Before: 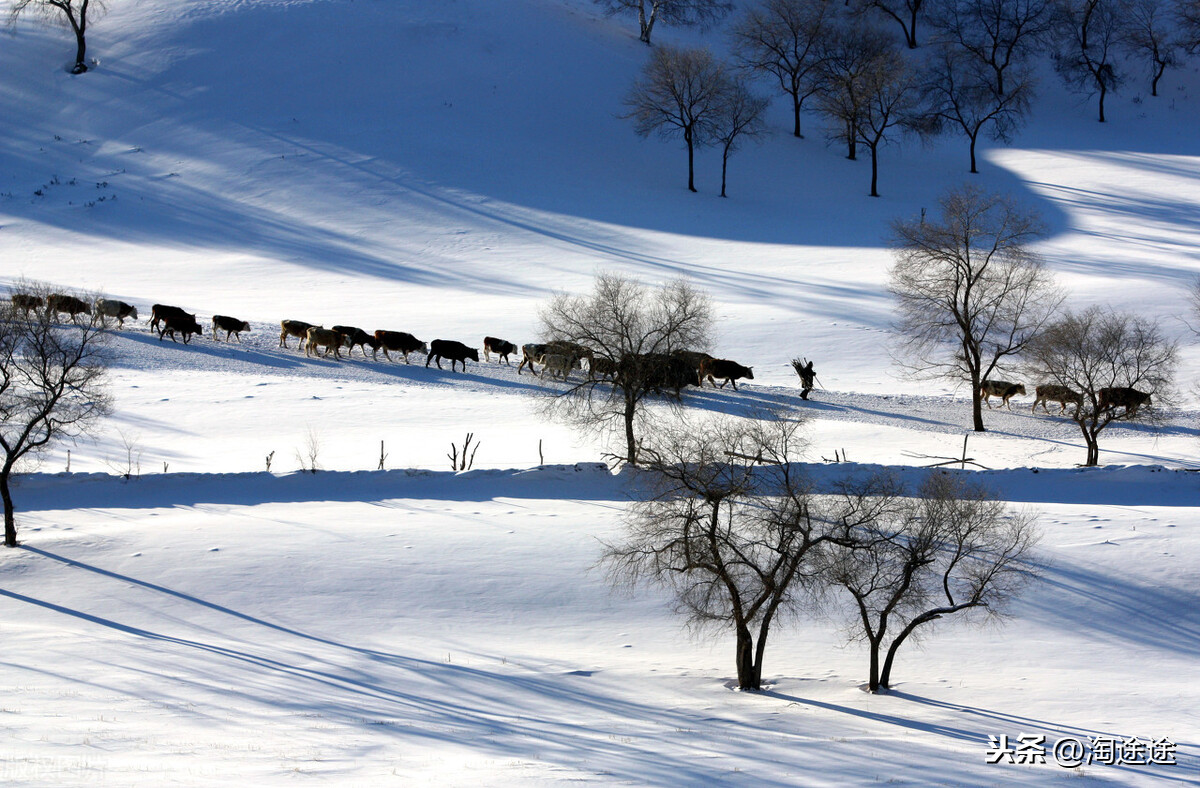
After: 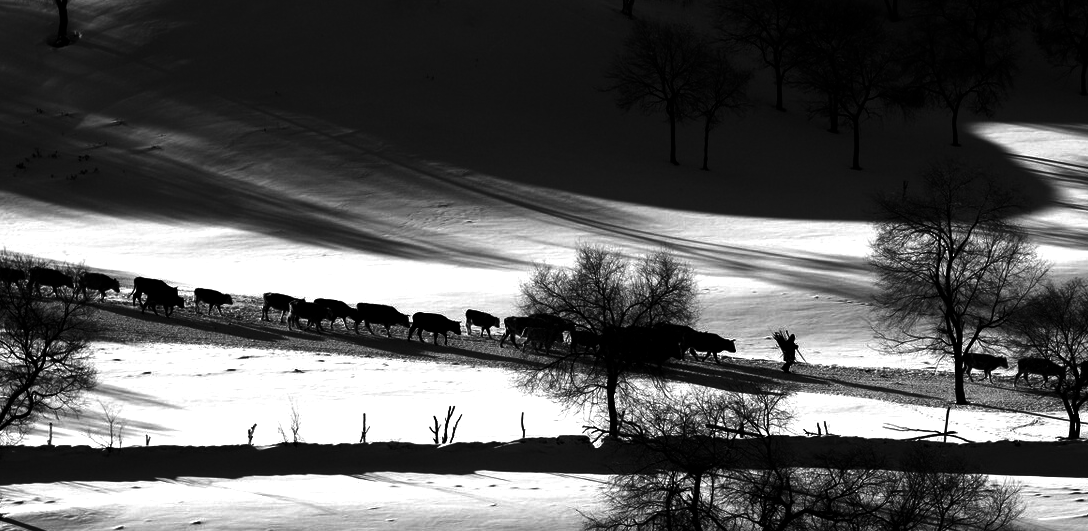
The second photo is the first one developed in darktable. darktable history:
crop: left 1.509%, top 3.452%, right 7.696%, bottom 28.452%
contrast brightness saturation: contrast 0.02, brightness -1, saturation -1
color contrast: green-magenta contrast 0.85, blue-yellow contrast 1.25, unbound 0
exposure: exposure 0.178 EV, compensate exposure bias true, compensate highlight preservation false
